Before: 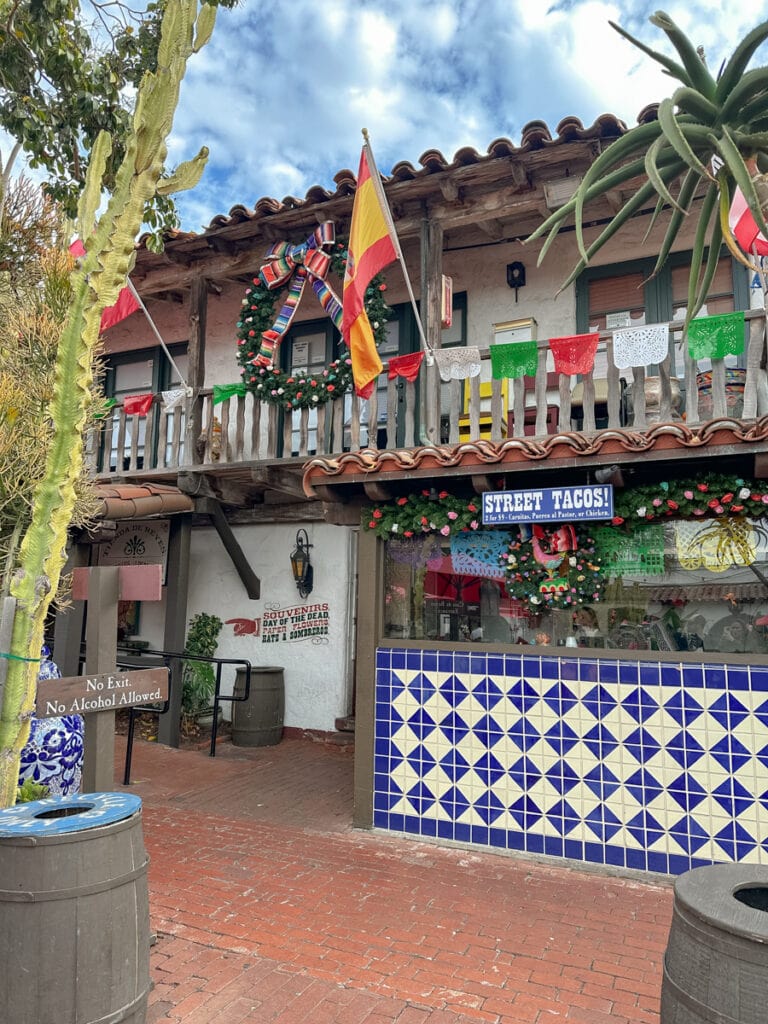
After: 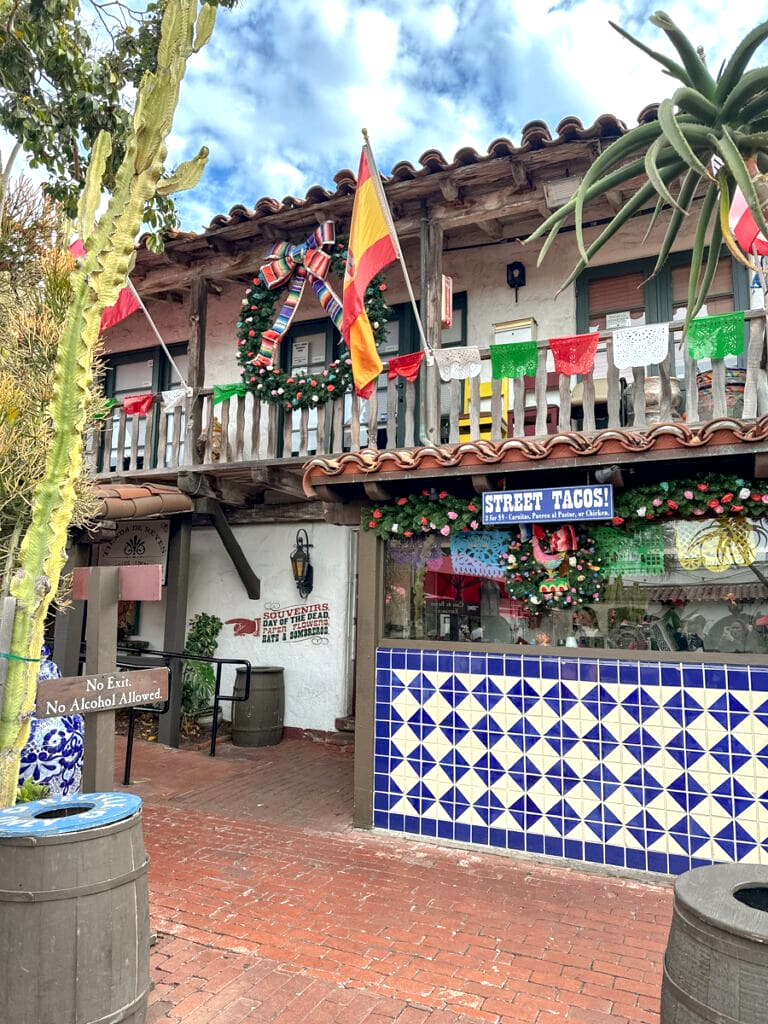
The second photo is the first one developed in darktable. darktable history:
local contrast: mode bilateral grid, contrast 20, coarseness 51, detail 150%, midtone range 0.2
exposure: exposure 0.376 EV, compensate highlight preservation false
color balance rgb: perceptual saturation grading › global saturation 0.037%, global vibrance 9.762%
